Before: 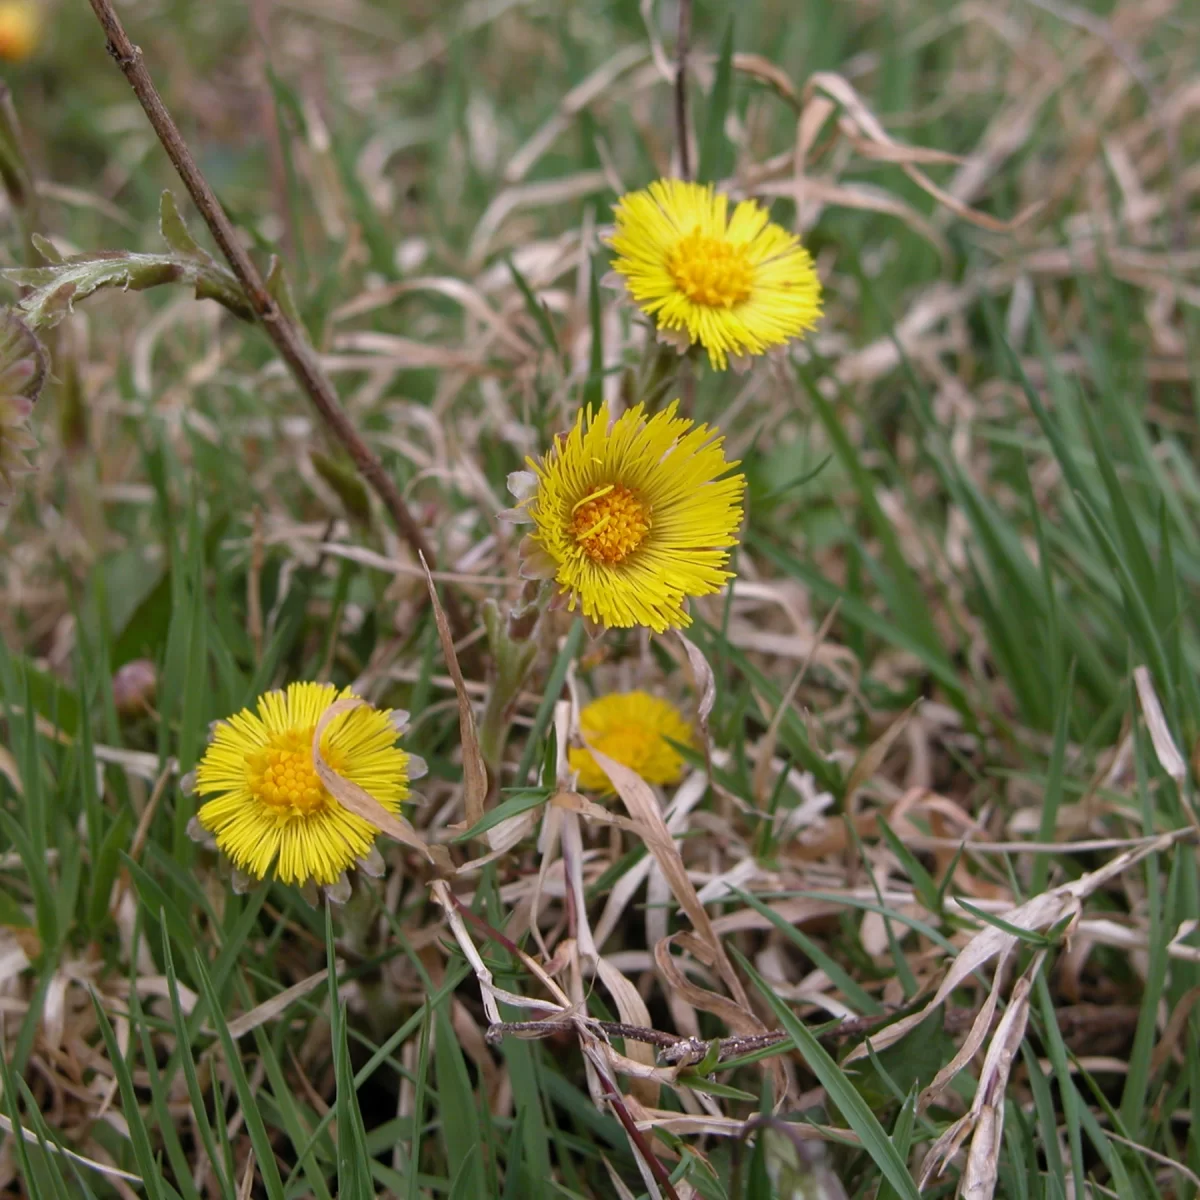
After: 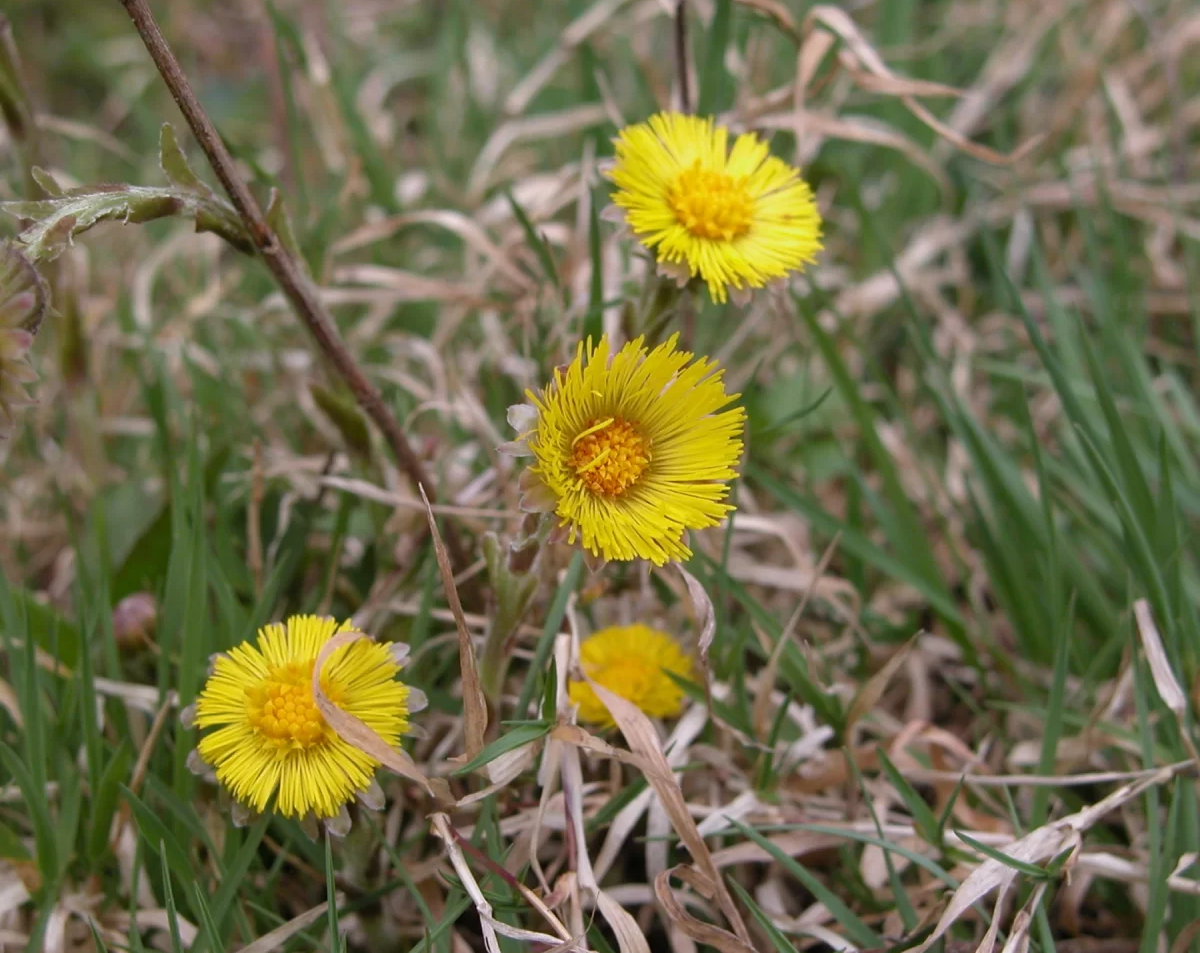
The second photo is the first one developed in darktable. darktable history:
crop and rotate: top 5.656%, bottom 14.846%
